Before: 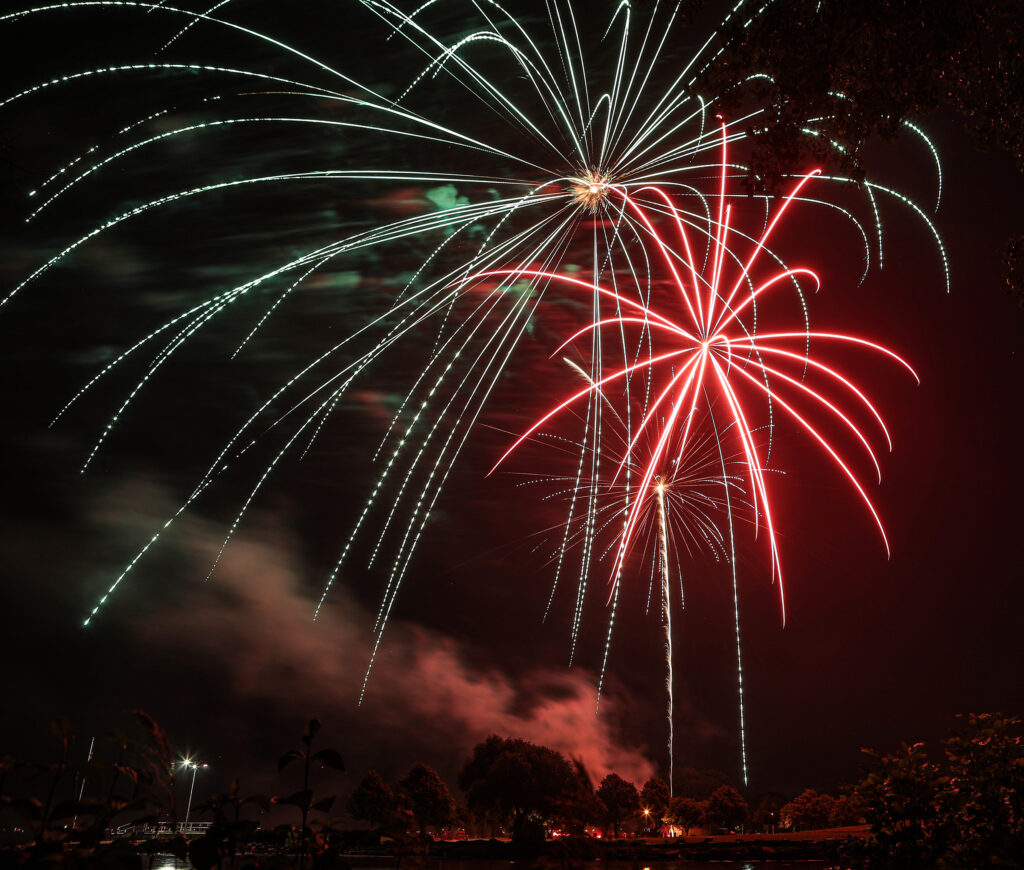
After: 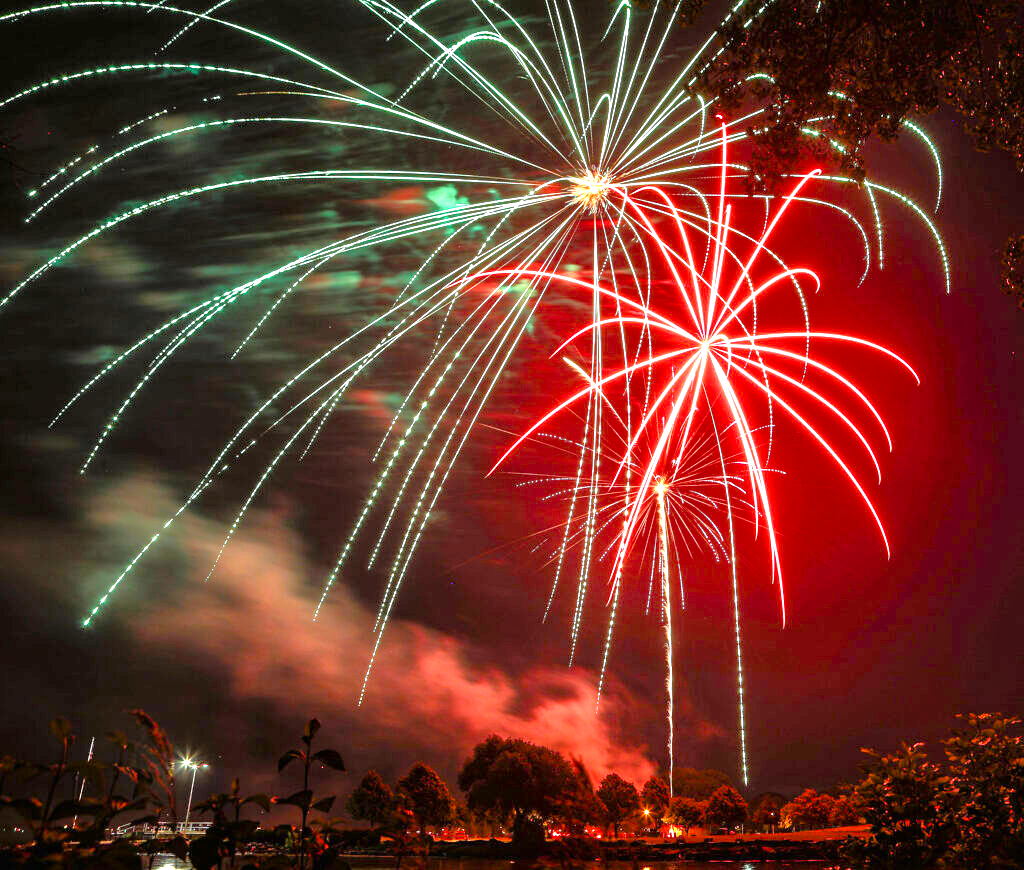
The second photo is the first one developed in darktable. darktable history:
color balance rgb: power › hue 74.41°, highlights gain › luminance 14.511%, linear chroma grading › global chroma 15.012%, perceptual saturation grading › global saturation 20%, perceptual saturation grading › highlights -25.454%, perceptual saturation grading › shadows 24.012%, global vibrance 20%
local contrast: mode bilateral grid, contrast 21, coarseness 50, detail 103%, midtone range 0.2
tone equalizer: -7 EV 0.147 EV, -6 EV 0.629 EV, -5 EV 1.13 EV, -4 EV 1.32 EV, -3 EV 1.16 EV, -2 EV 0.6 EV, -1 EV 0.157 EV
exposure: black level correction 0, exposure 1.472 EV, compensate highlight preservation false
